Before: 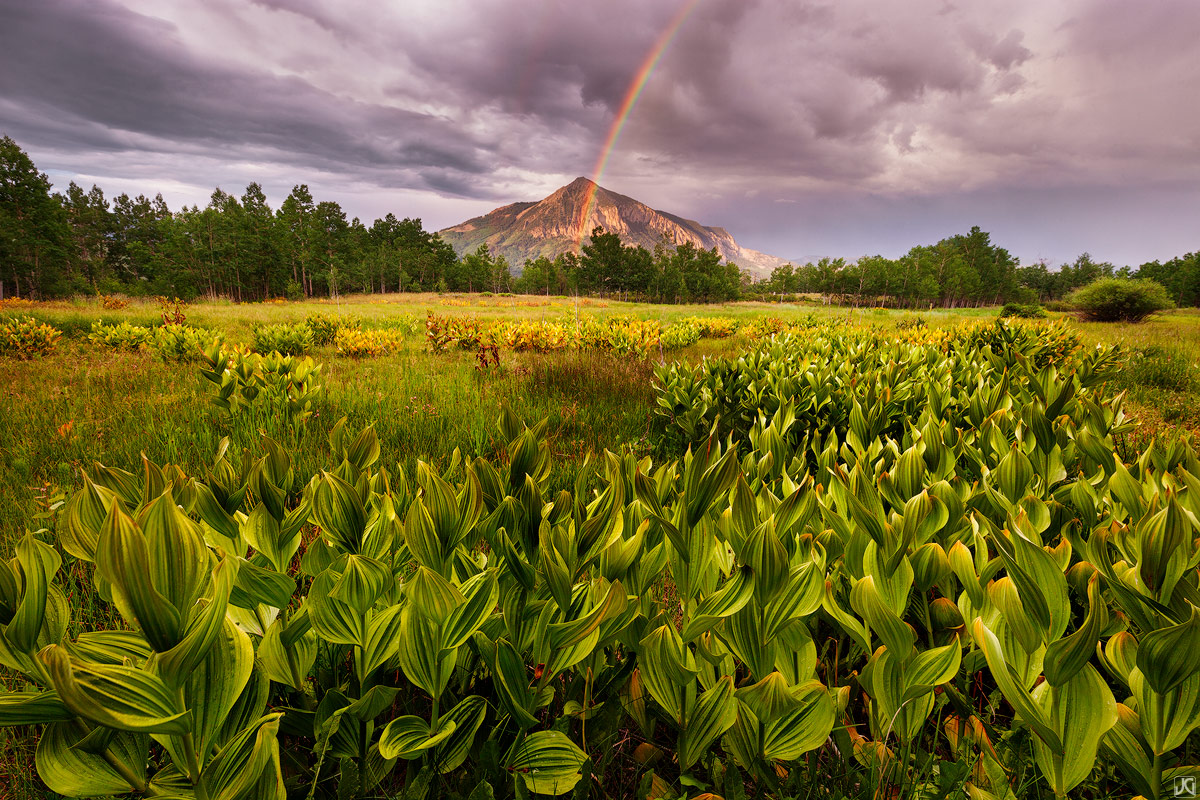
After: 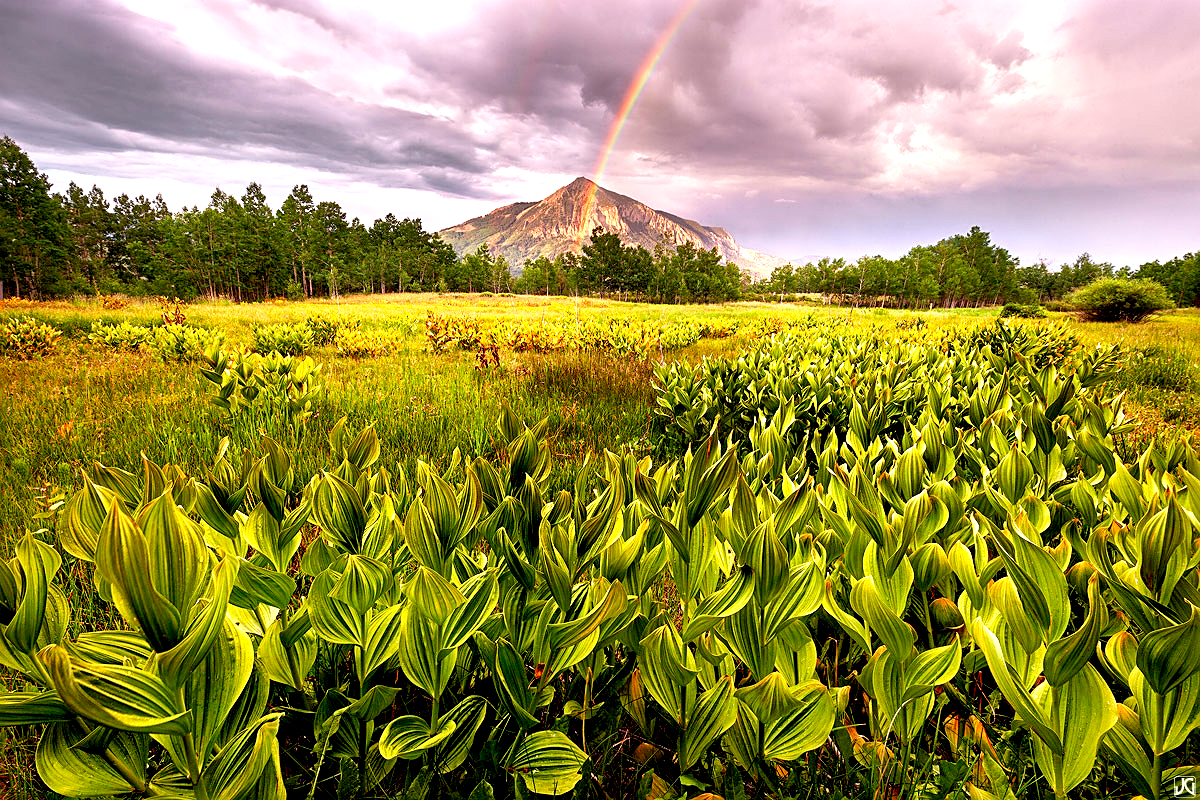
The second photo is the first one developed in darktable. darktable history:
sharpen: on, module defaults
exposure: black level correction 0.008, exposure 0.979 EV, compensate highlight preservation false
